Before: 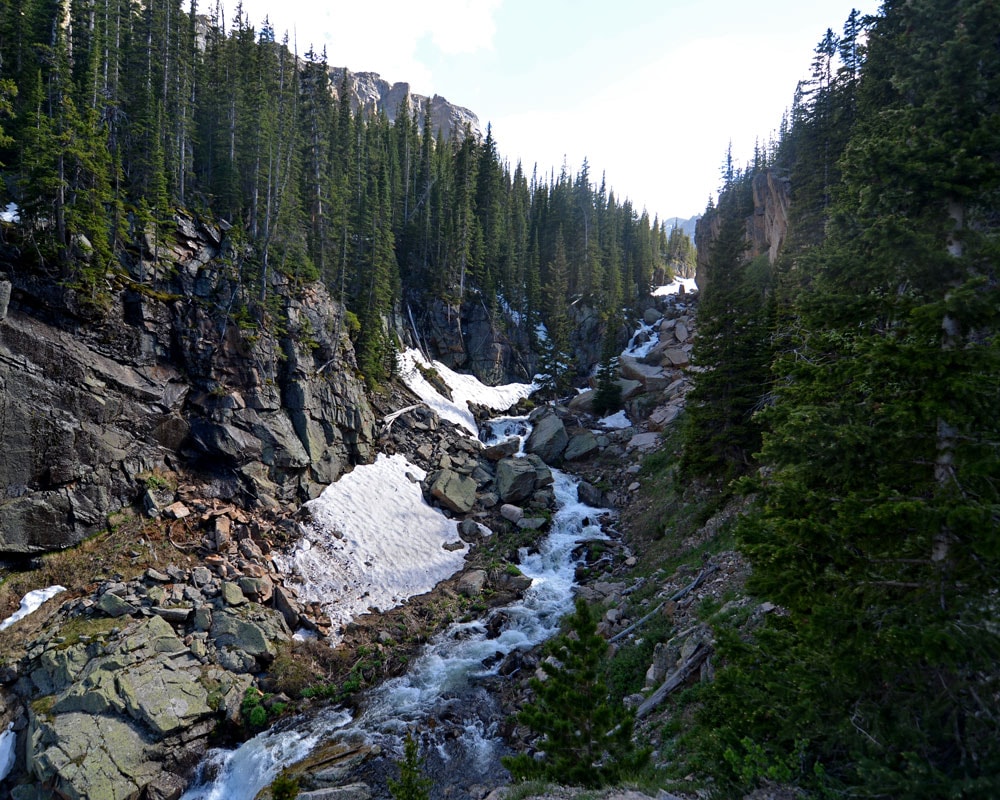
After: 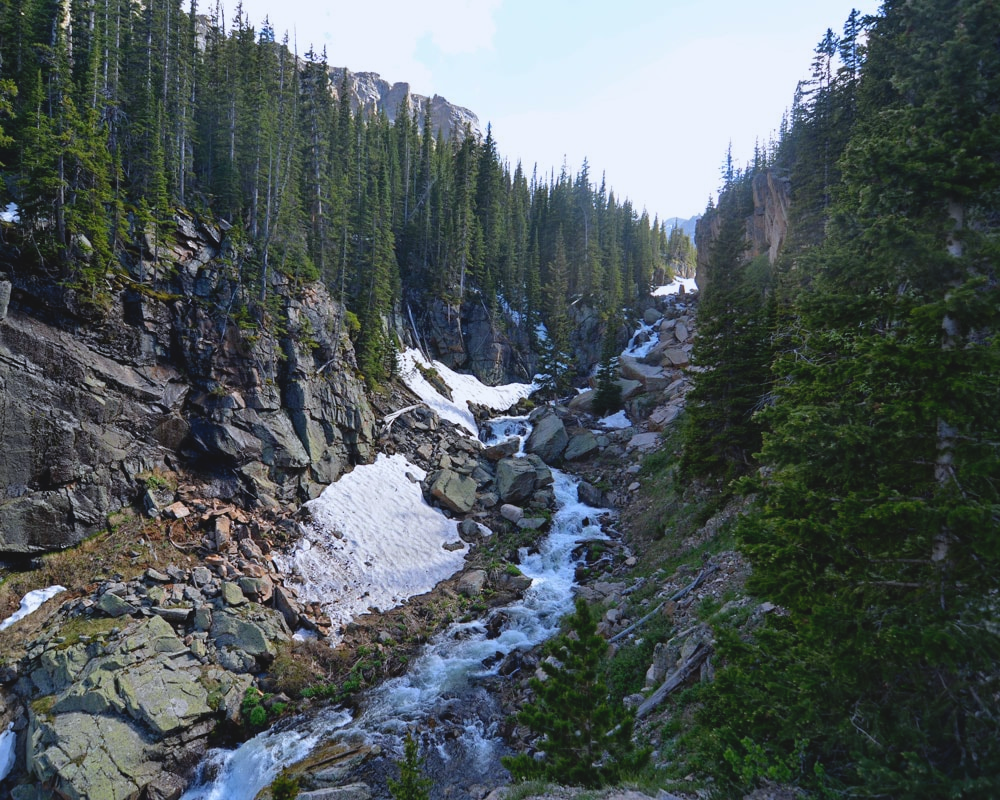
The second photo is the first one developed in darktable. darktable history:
contrast brightness saturation: contrast -0.1, brightness 0.05, saturation 0.08
white balance: red 0.974, blue 1.044
